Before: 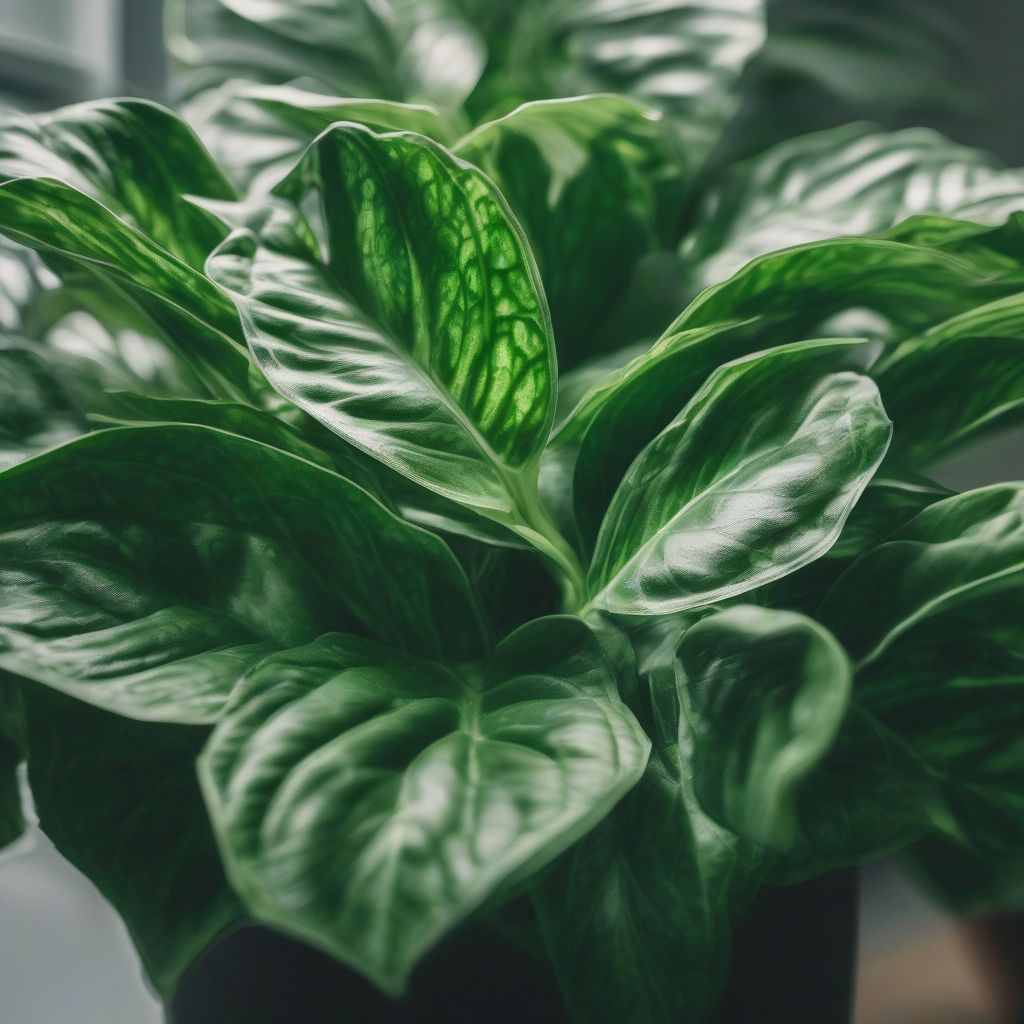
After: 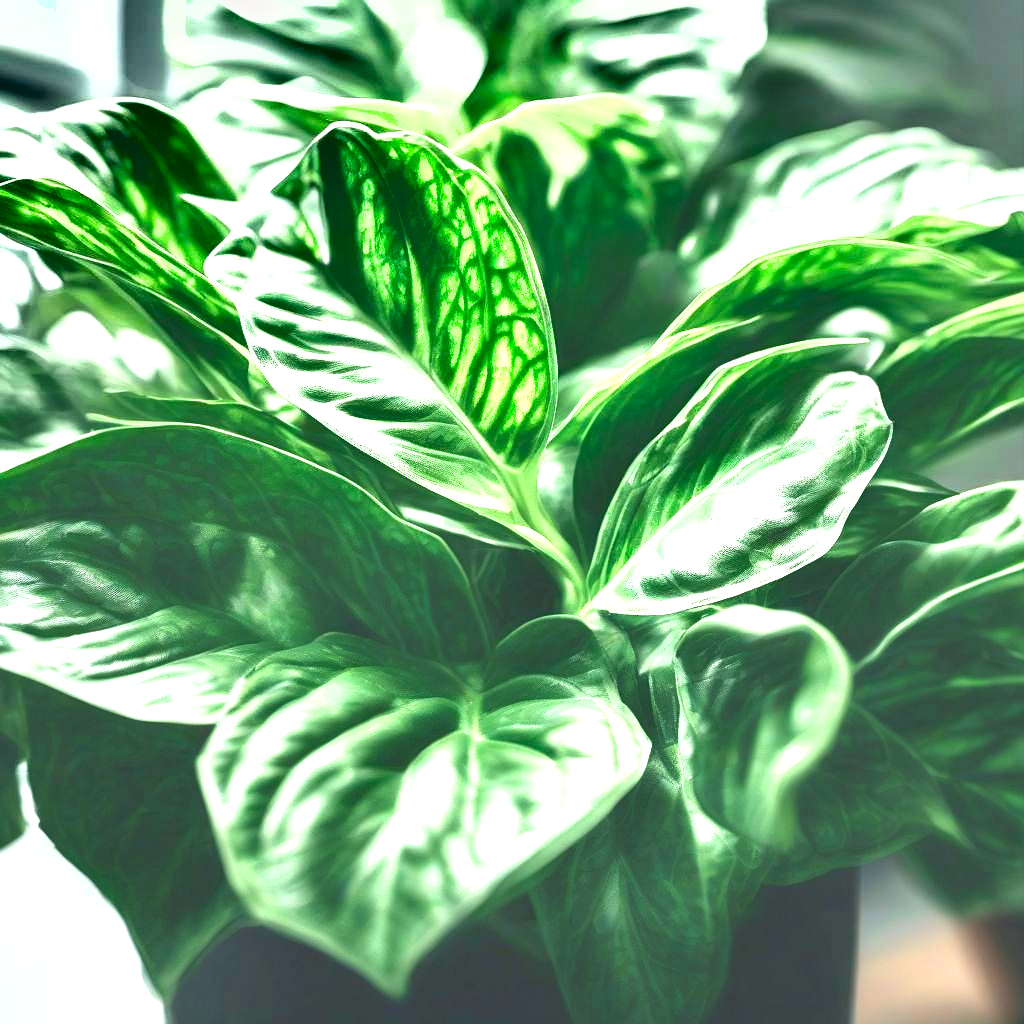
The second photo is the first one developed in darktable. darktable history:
exposure: exposure 2.22 EV, compensate highlight preservation false
sharpen: amount 0.202
shadows and highlights: shadows 22.44, highlights -48.43, soften with gaussian
